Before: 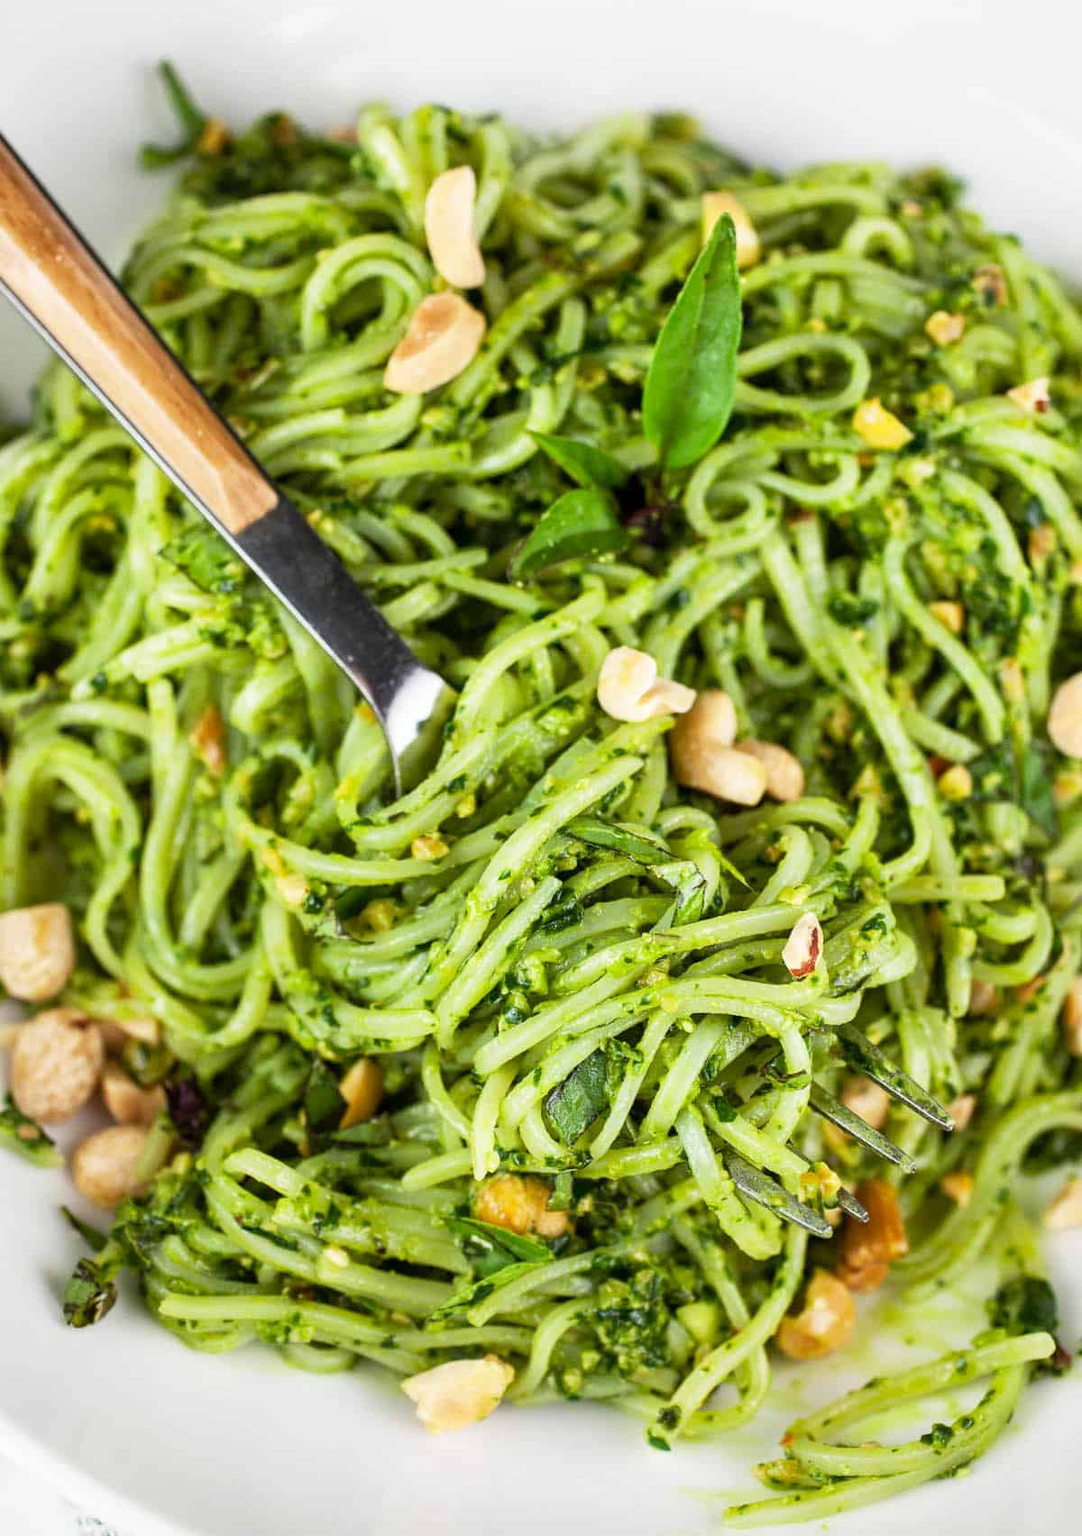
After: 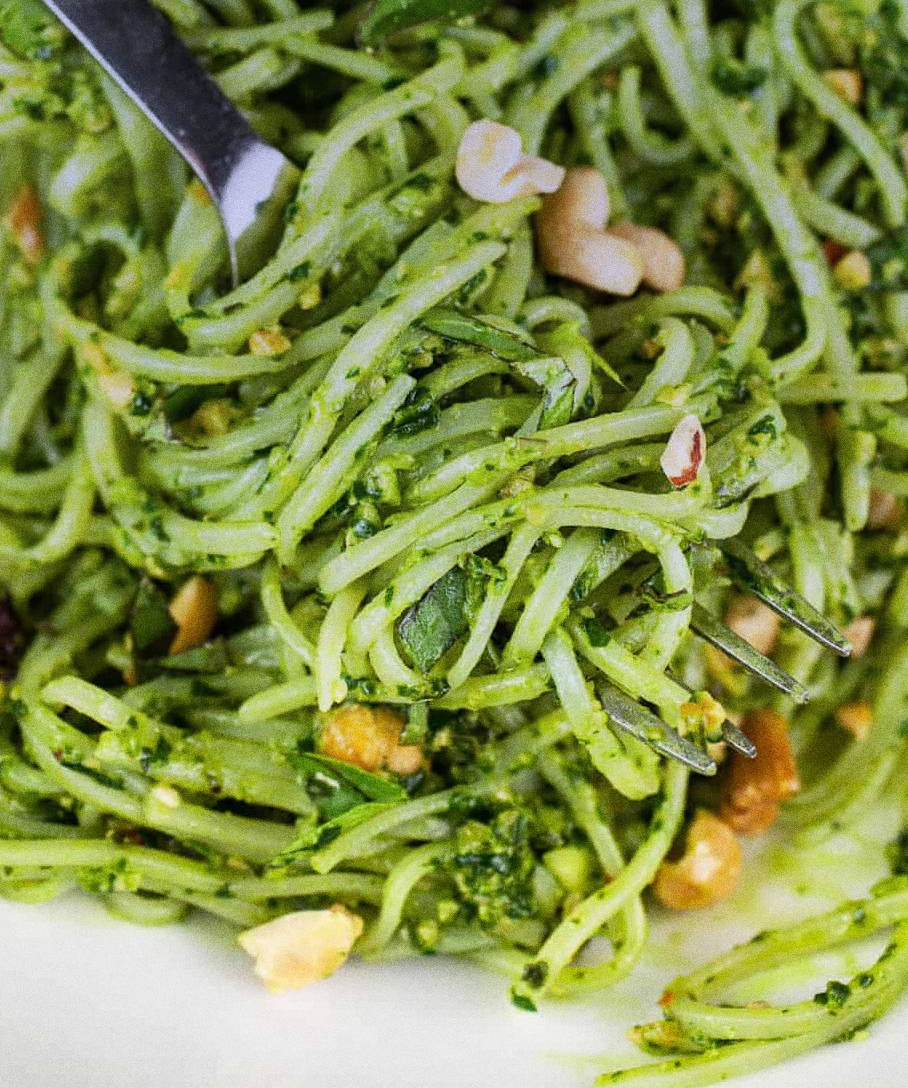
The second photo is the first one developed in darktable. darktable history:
crop and rotate: left 17.299%, top 35.115%, right 7.015%, bottom 1.024%
graduated density: hue 238.83°, saturation 50%
color balance: contrast -0.5%
grain: coarseness 0.09 ISO, strength 40%
